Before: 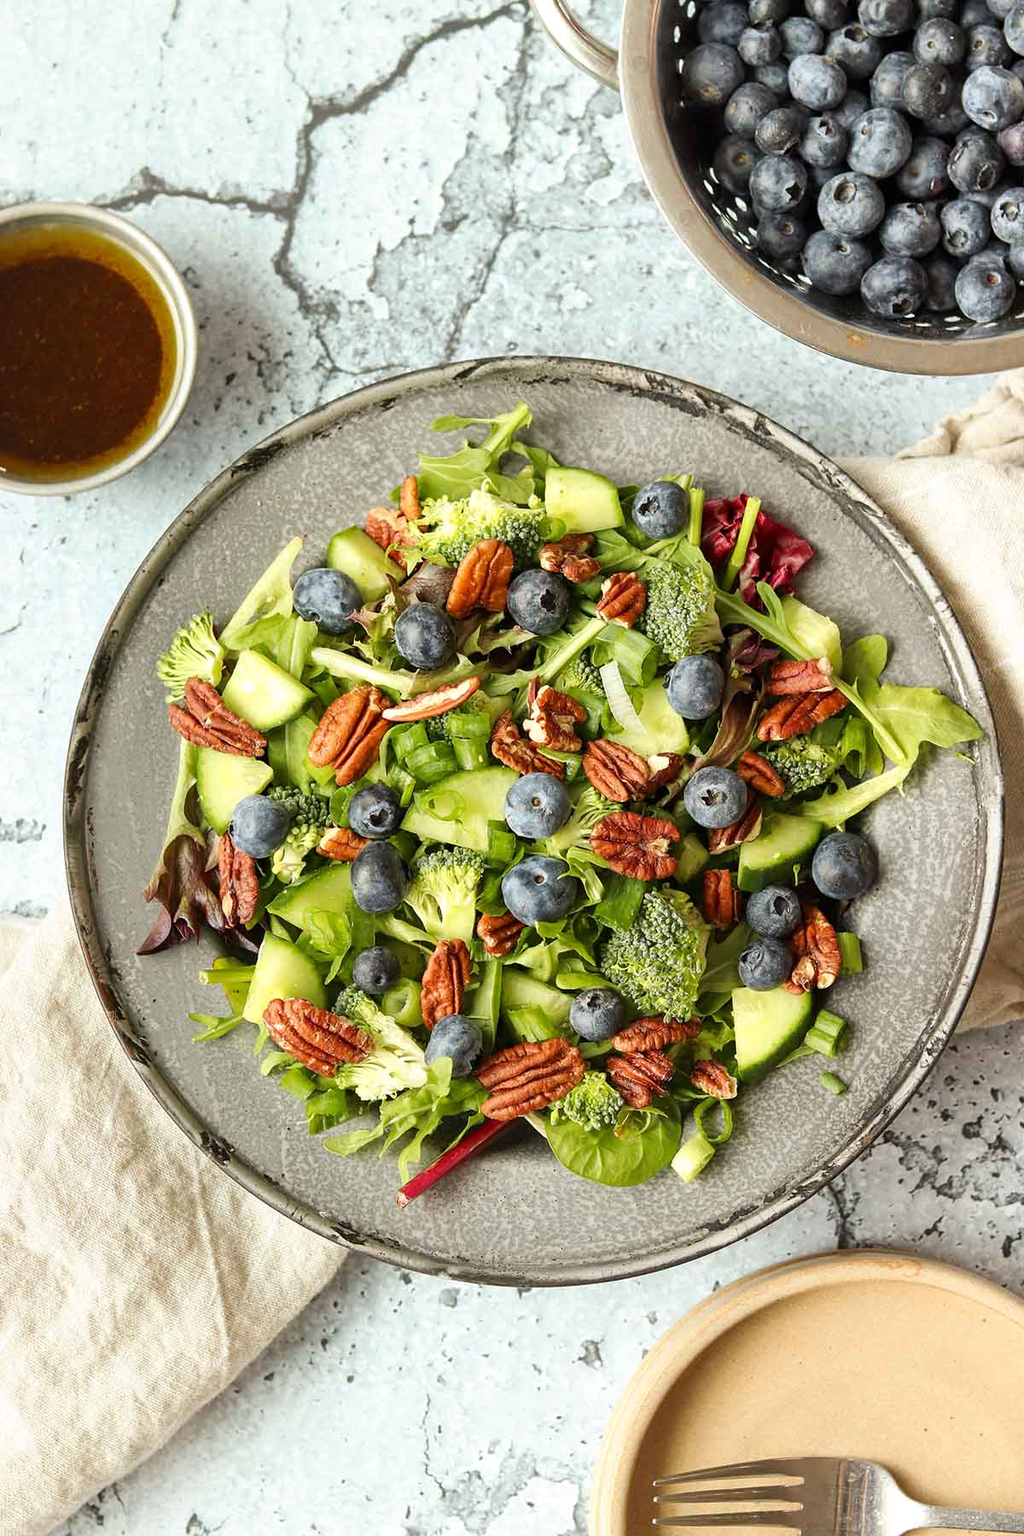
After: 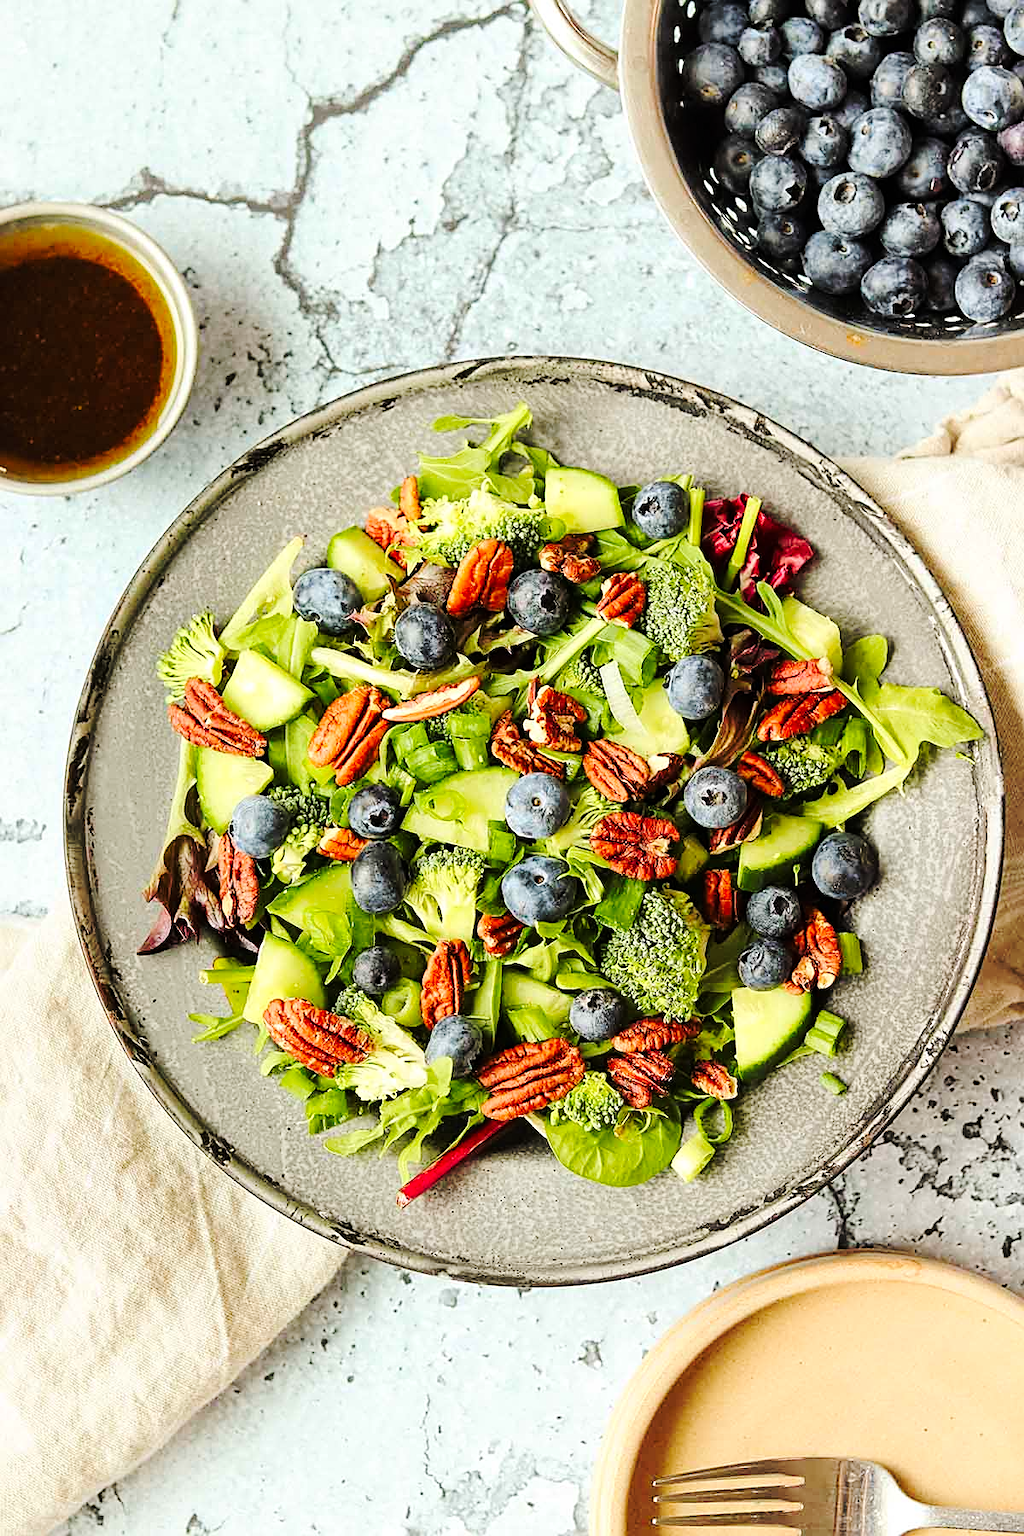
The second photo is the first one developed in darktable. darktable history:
base curve: curves: ch0 [(0, 0) (0.073, 0.04) (0.157, 0.139) (0.492, 0.492) (0.758, 0.758) (1, 1)], preserve colors none
sharpen: on, module defaults
tone curve: curves: ch0 [(0, 0) (0.07, 0.057) (0.15, 0.177) (0.352, 0.445) (0.59, 0.703) (0.857, 0.908) (1, 1)], color space Lab, linked channels, preserve colors none
